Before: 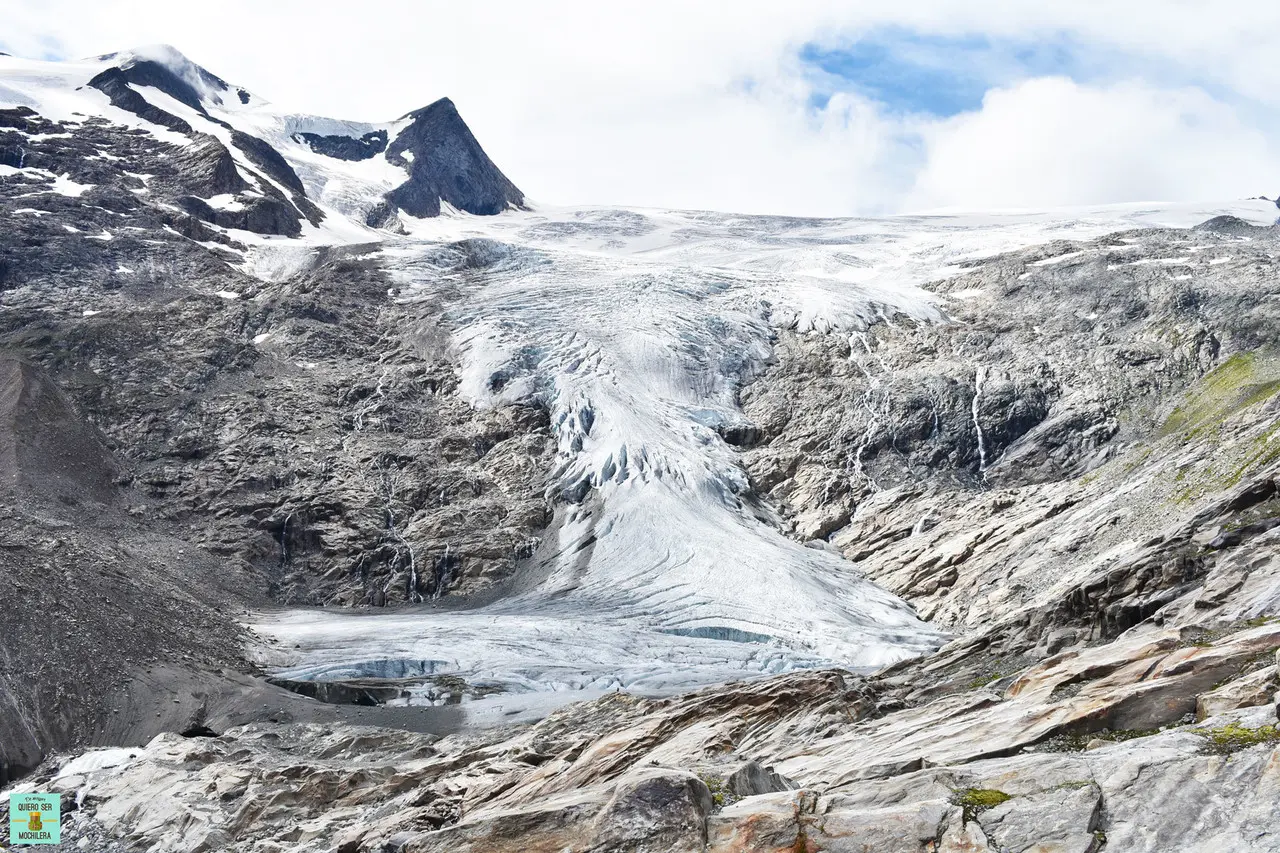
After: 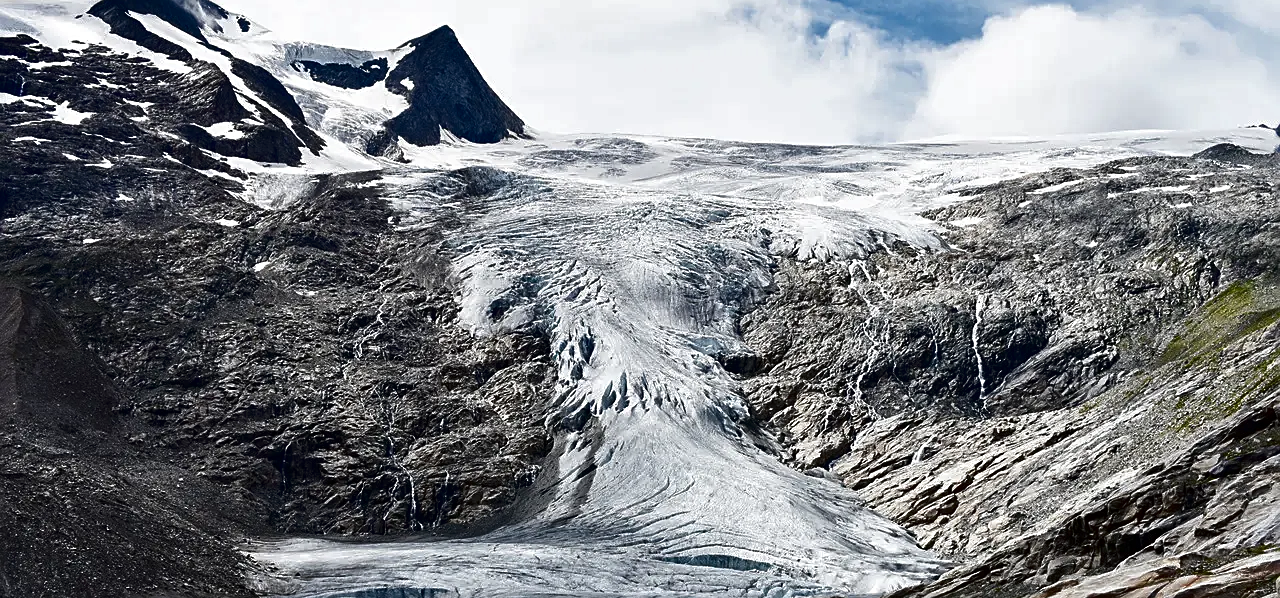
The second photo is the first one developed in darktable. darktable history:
sharpen: on, module defaults
contrast brightness saturation: brightness -0.531
crop and rotate: top 8.477%, bottom 21.36%
